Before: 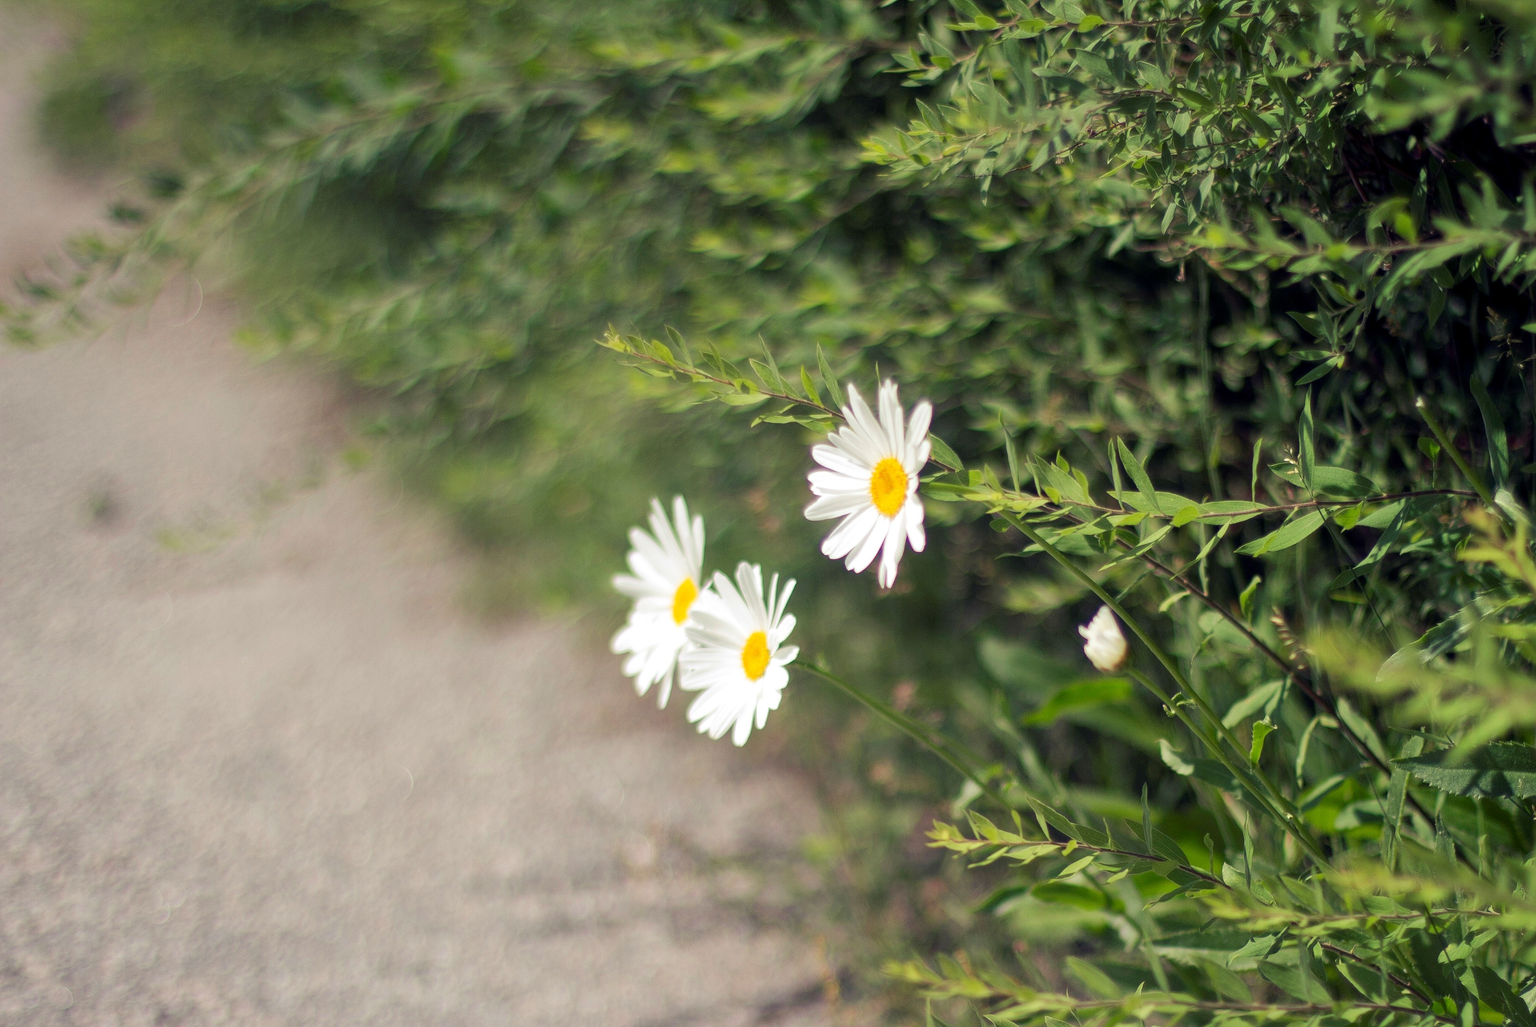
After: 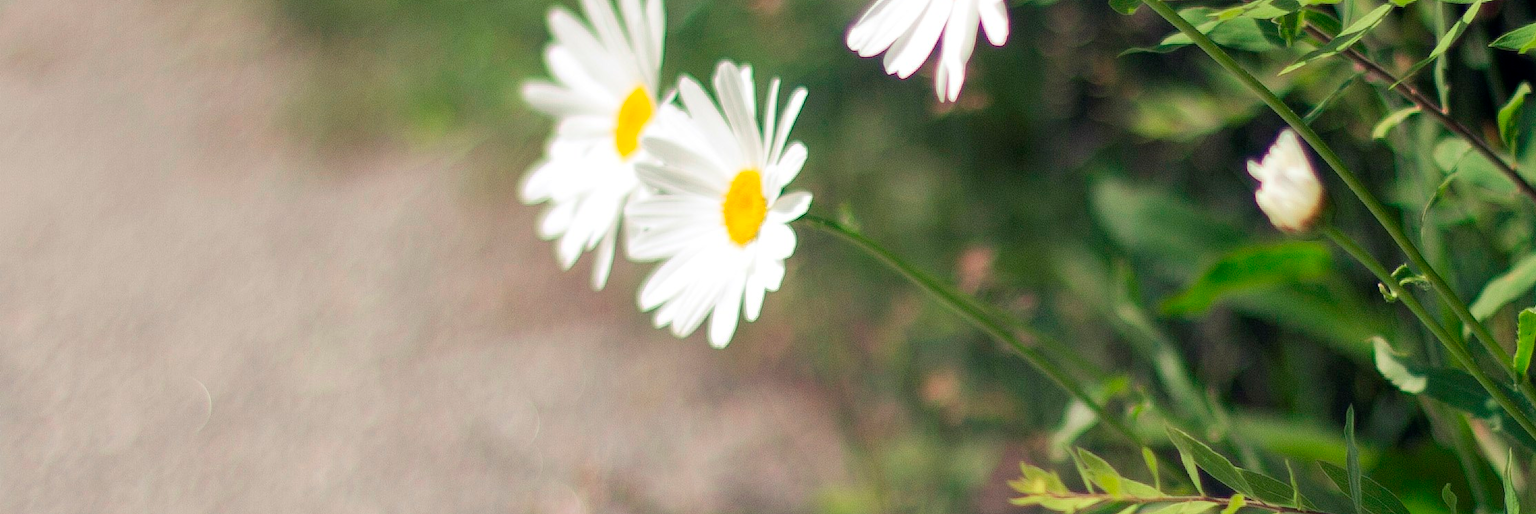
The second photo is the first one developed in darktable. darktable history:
levels: mode automatic, levels [0.062, 0.494, 0.925]
crop: left 18.082%, top 50.922%, right 17.647%, bottom 16.88%
